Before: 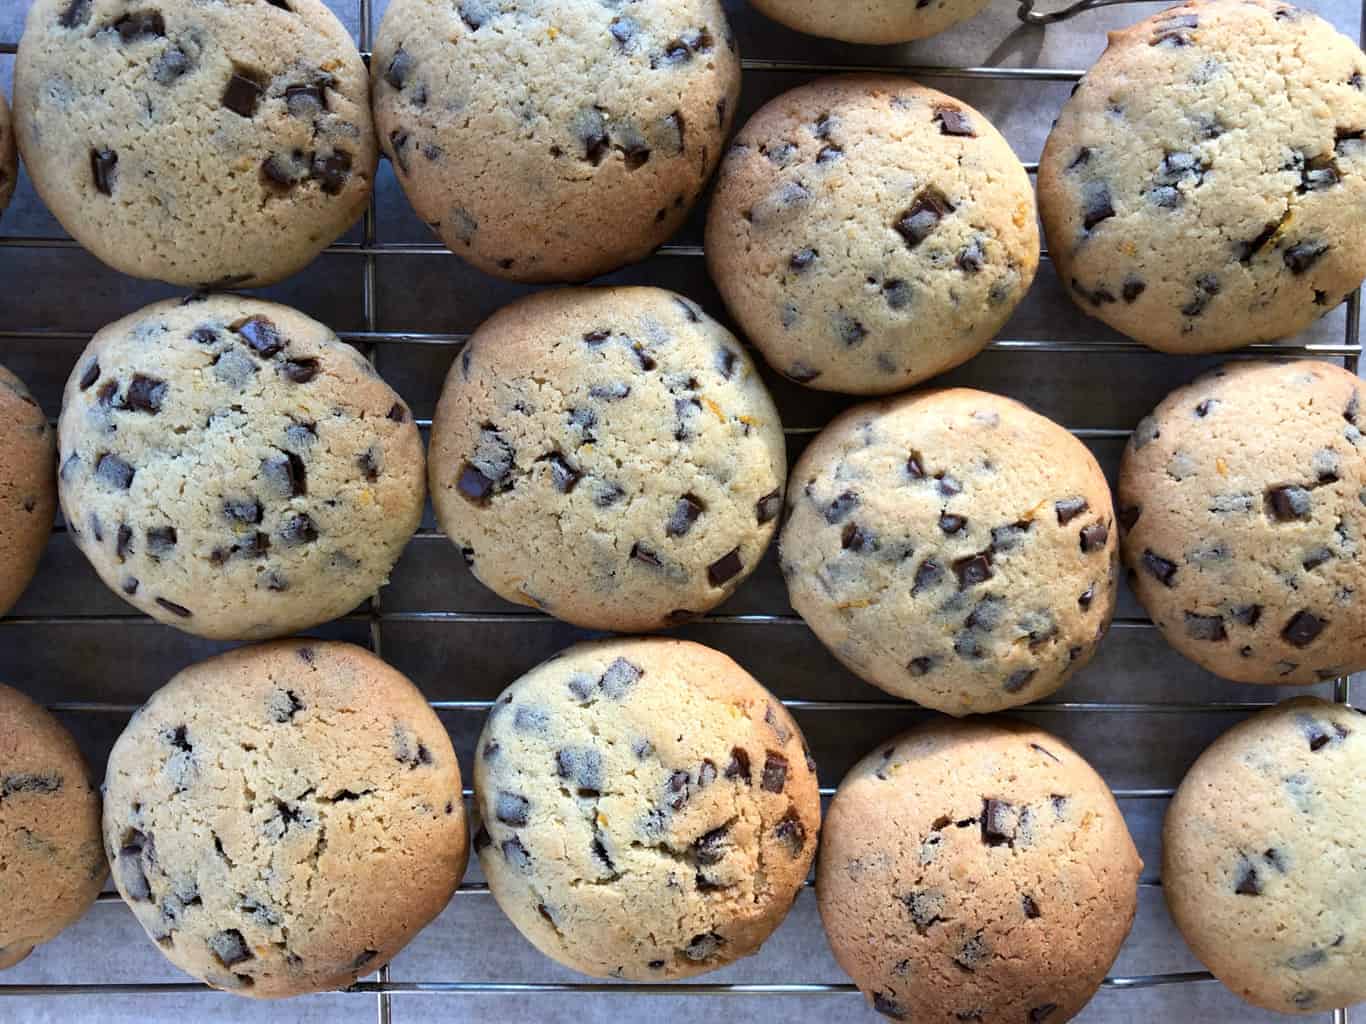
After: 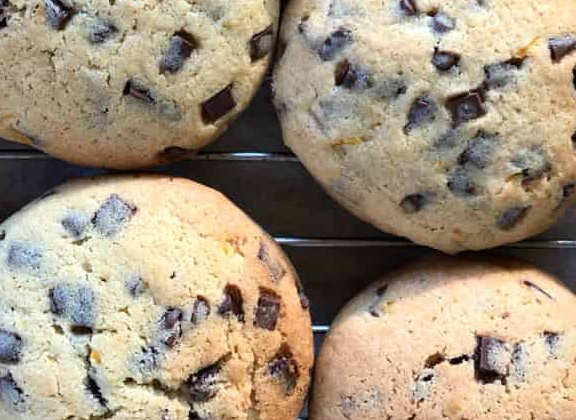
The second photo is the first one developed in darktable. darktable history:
crop: left 37.173%, top 45.272%, right 20.61%, bottom 13.653%
